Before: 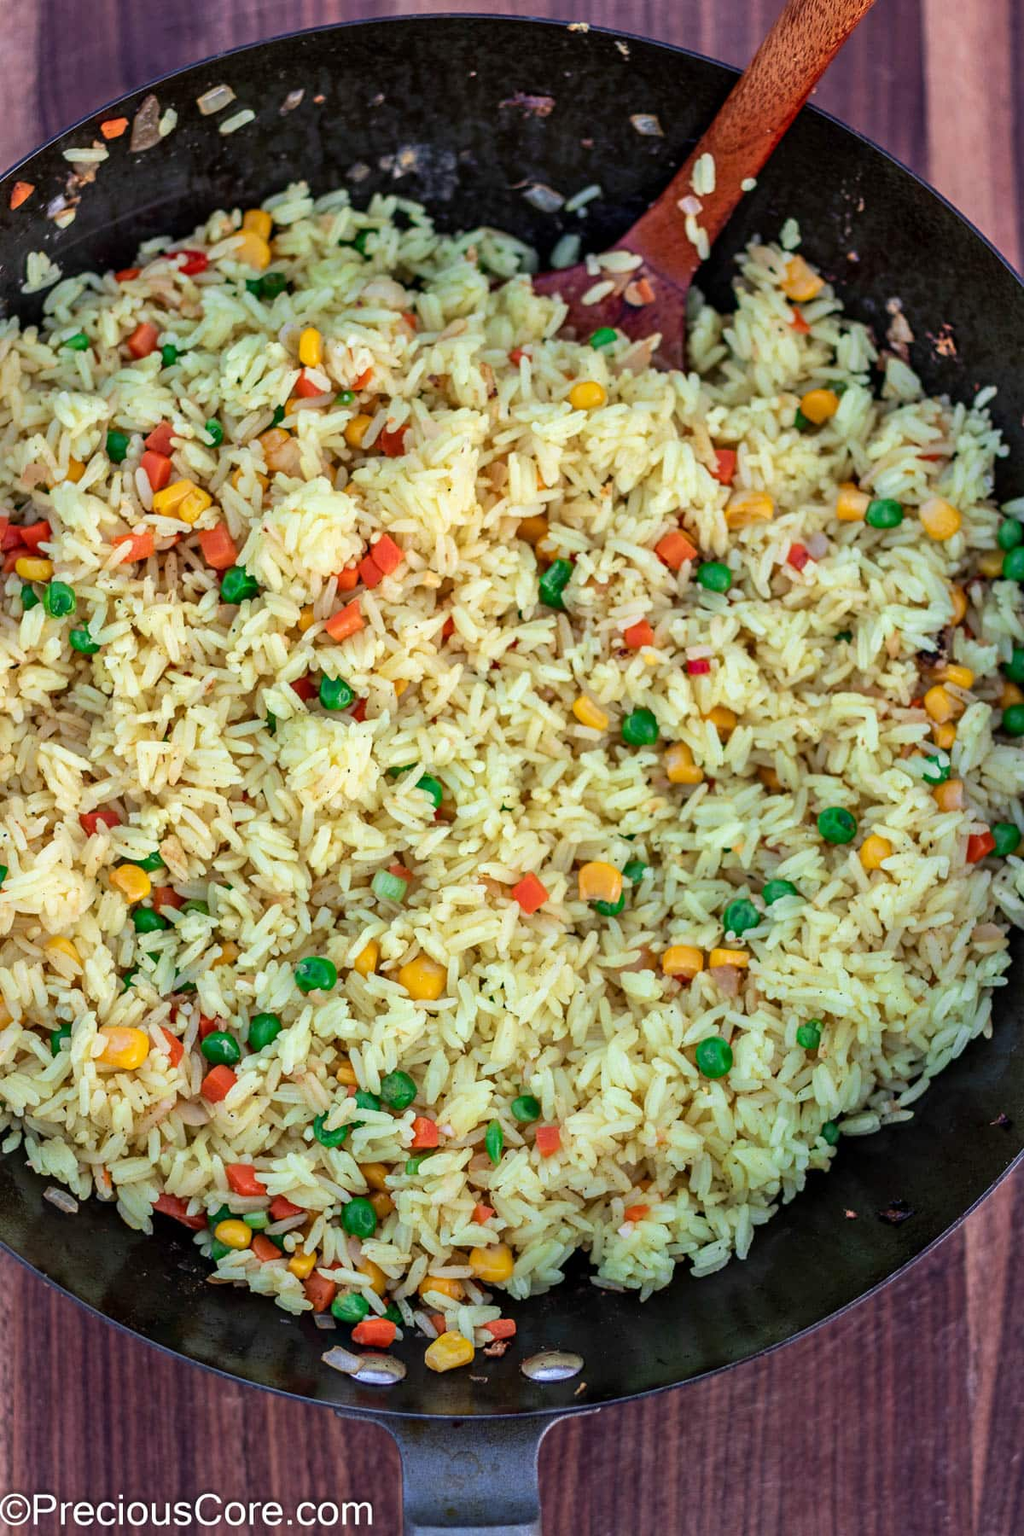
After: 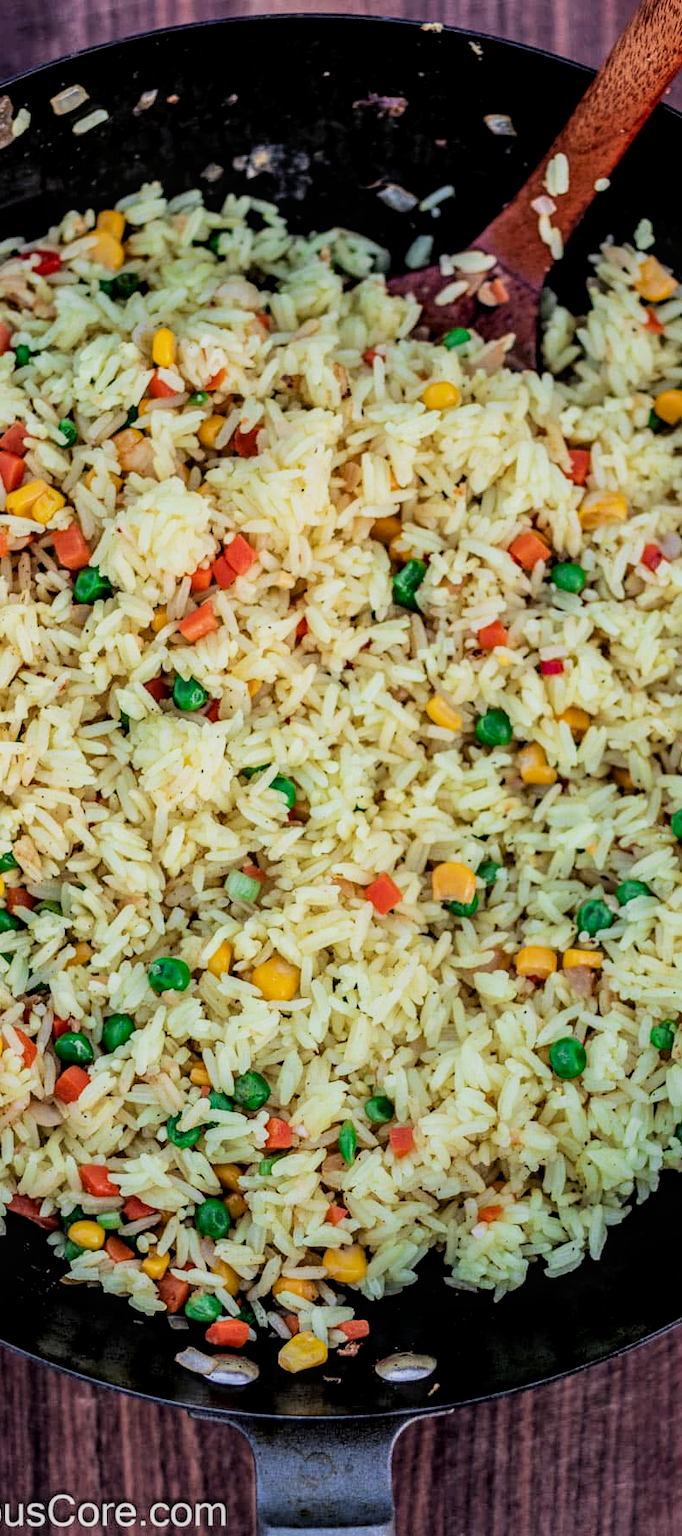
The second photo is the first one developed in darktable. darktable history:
filmic rgb: black relative exposure -5.01 EV, white relative exposure 3.96 EV, hardness 2.89, contrast 1.196, highlights saturation mix -28.51%
crop and rotate: left 14.367%, right 18.993%
tone equalizer: on, module defaults
local contrast: on, module defaults
